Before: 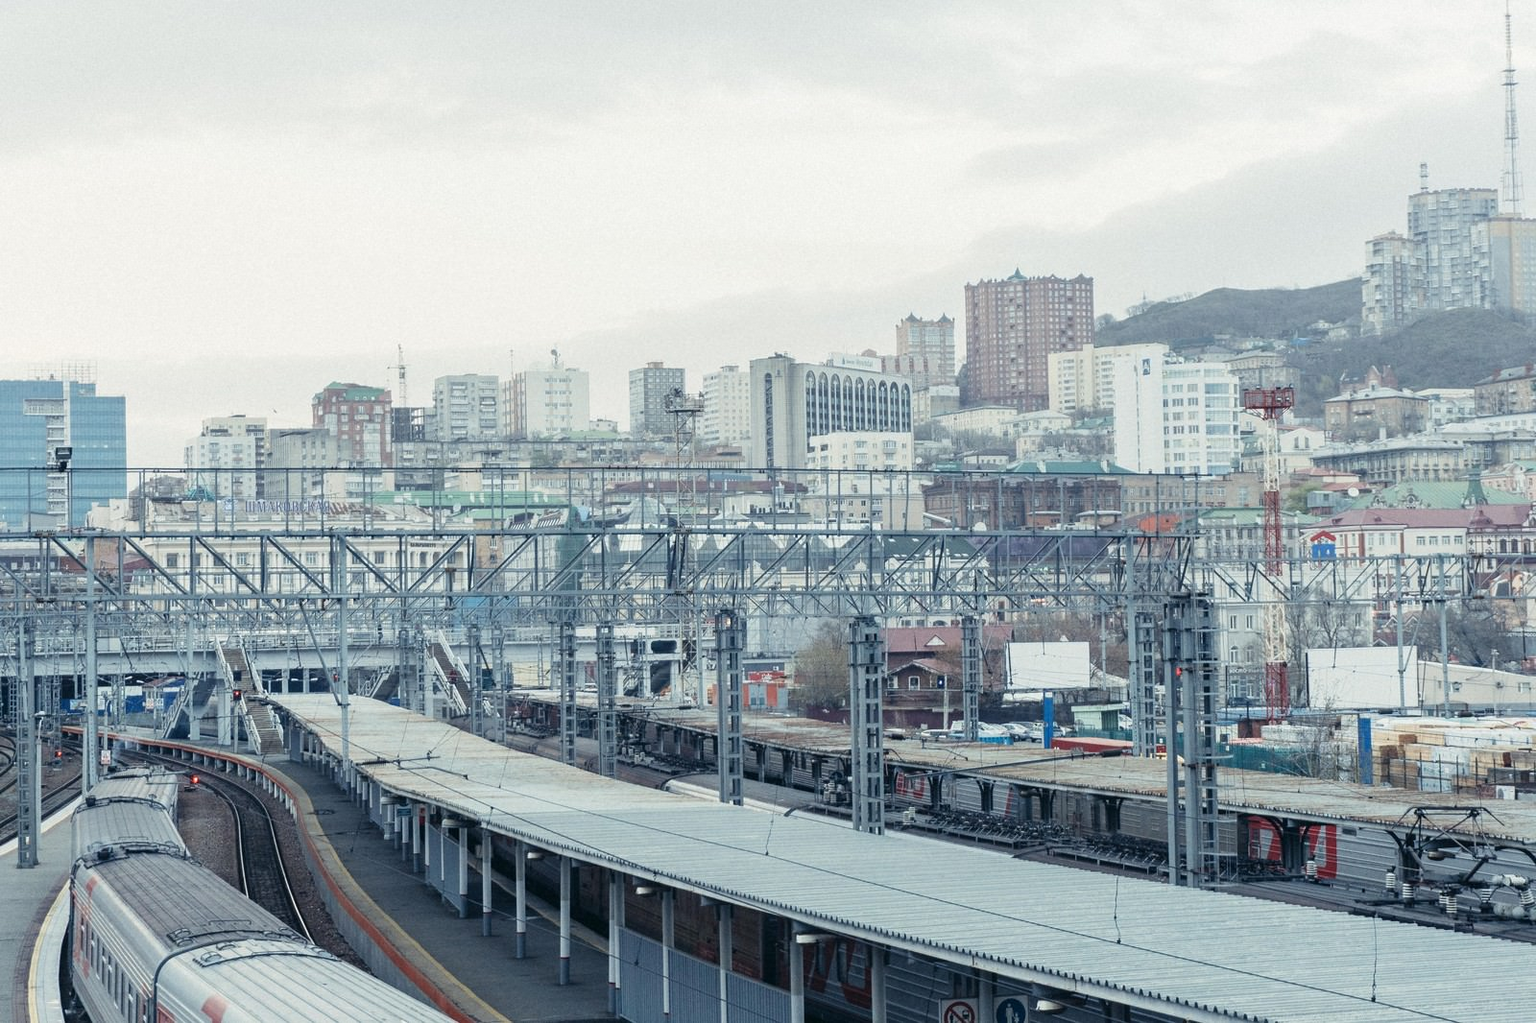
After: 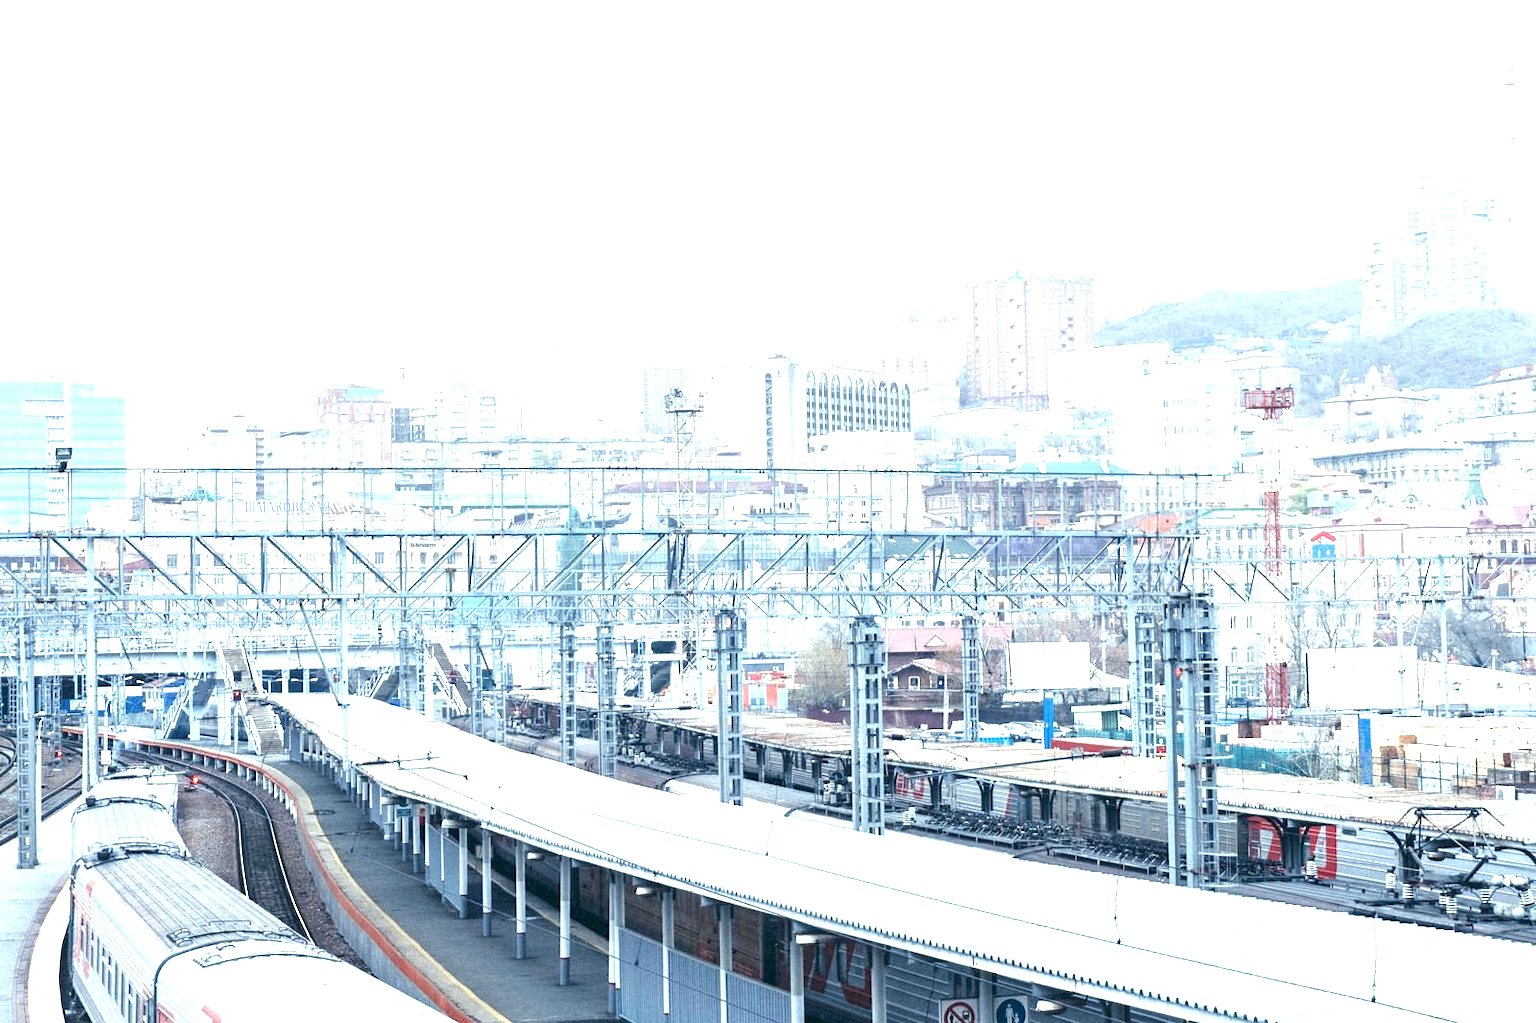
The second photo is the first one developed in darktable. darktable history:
exposure: black level correction 0.001, exposure 1.712 EV, compensate highlight preservation false
